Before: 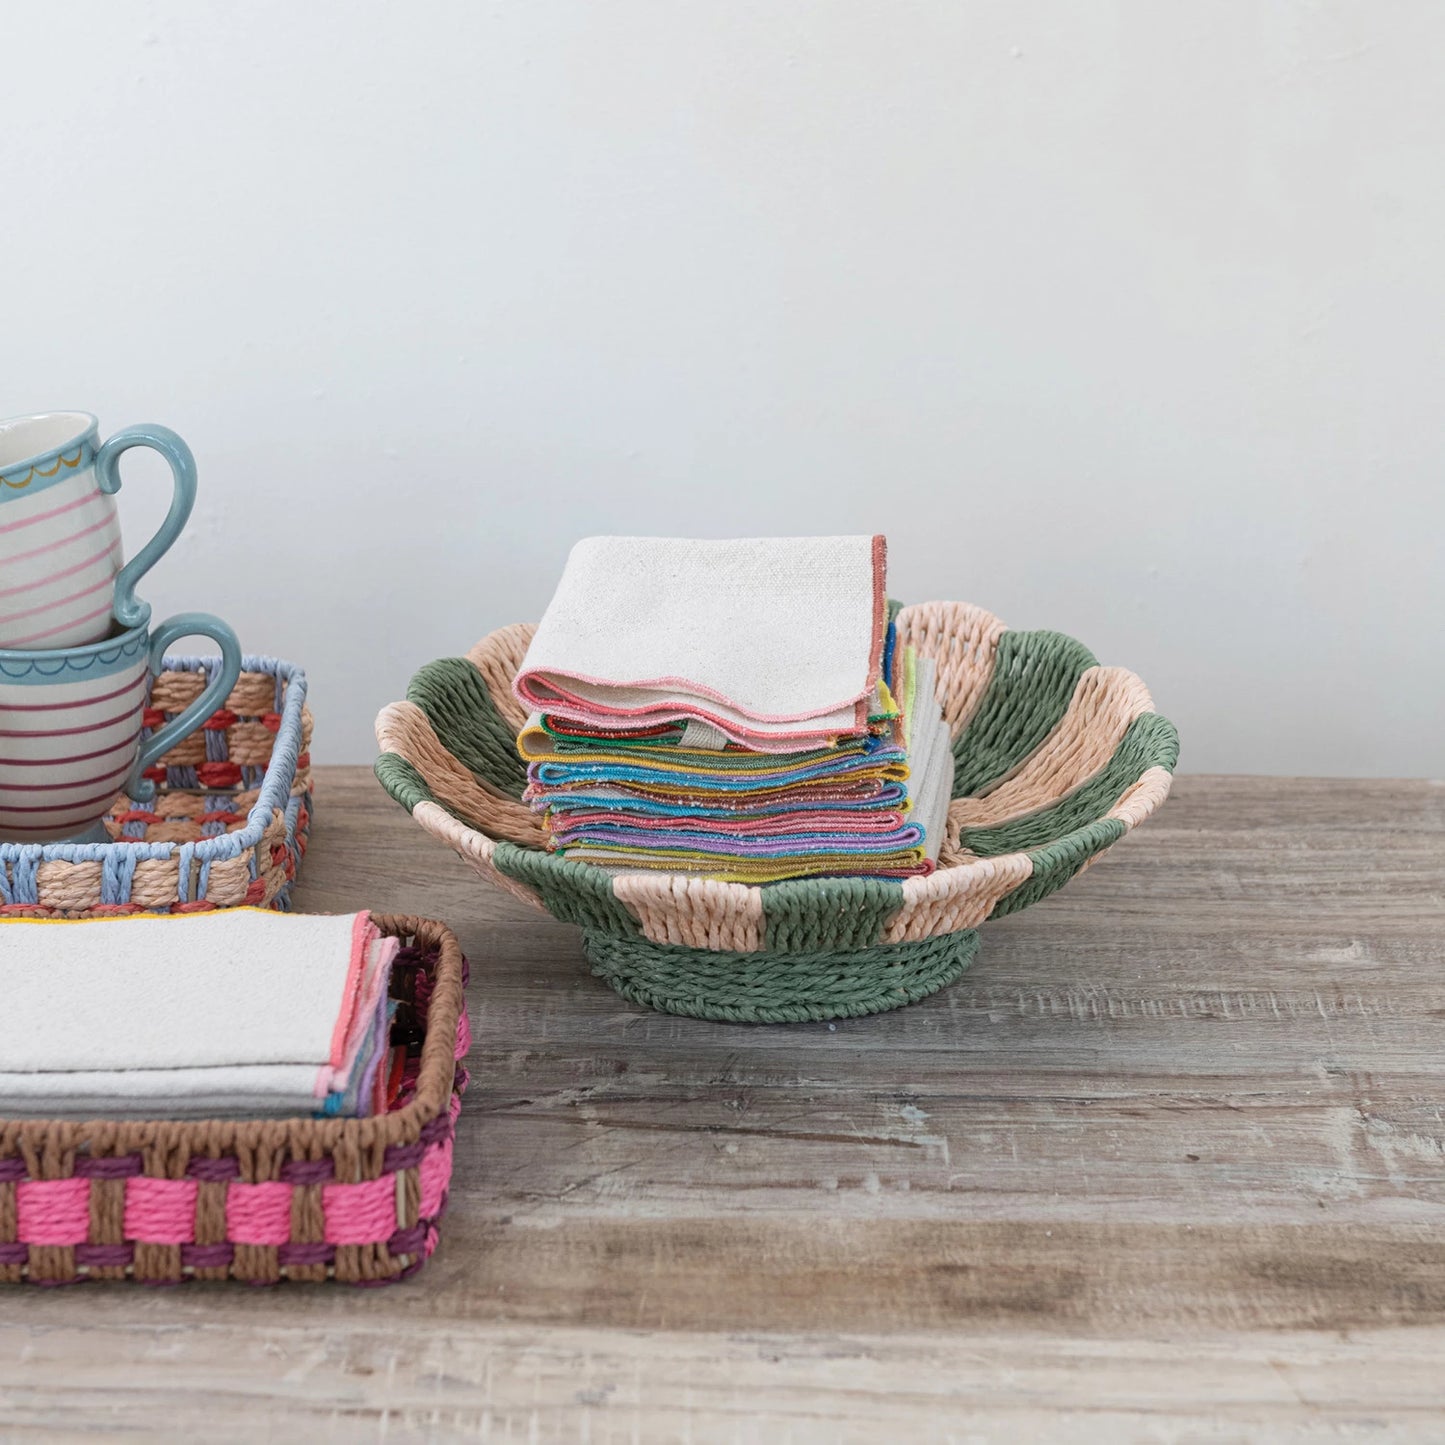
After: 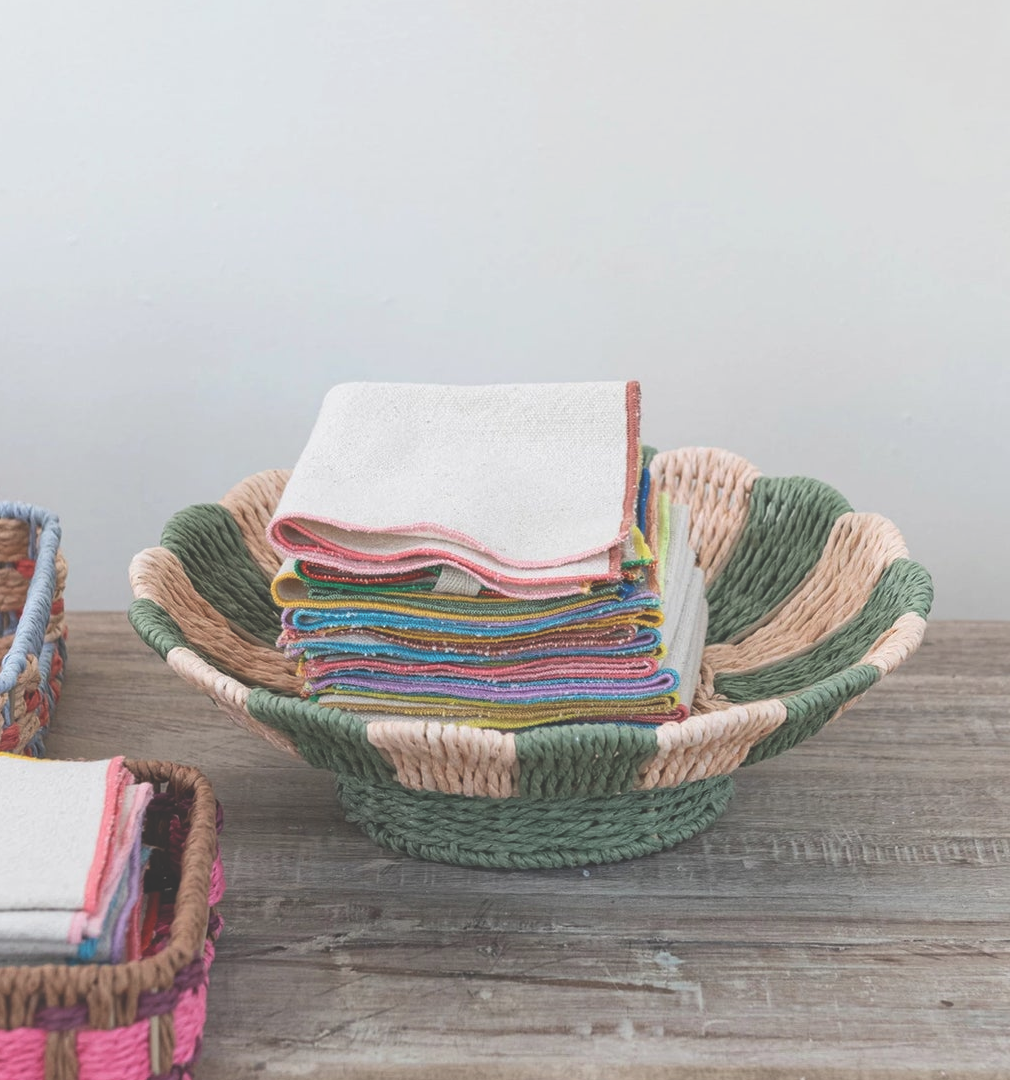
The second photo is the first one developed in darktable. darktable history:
shadows and highlights: shadows 43.06, highlights 6.94
crop and rotate: left 17.046%, top 10.659%, right 12.989%, bottom 14.553%
exposure: black level correction -0.03, compensate highlight preservation false
